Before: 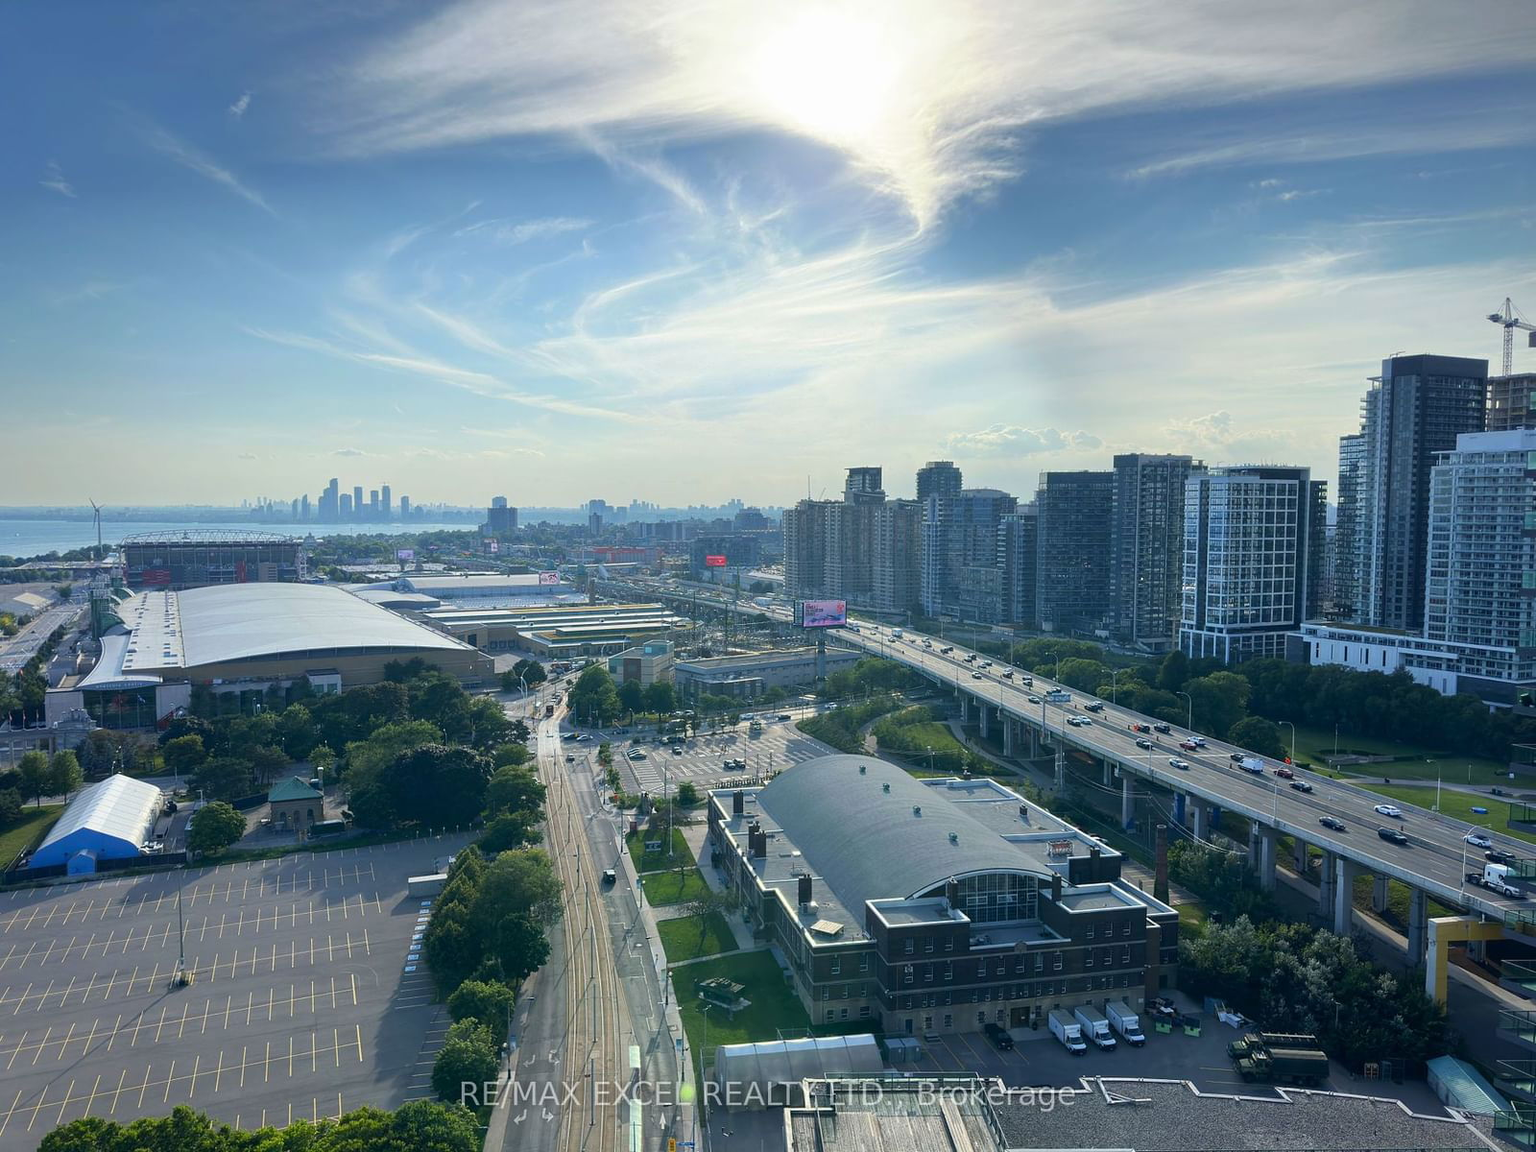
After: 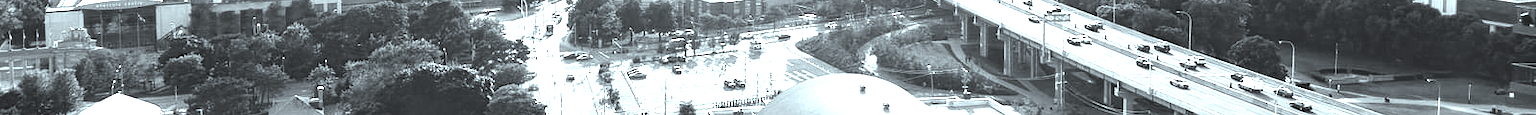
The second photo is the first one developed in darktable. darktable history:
white balance: red 4.26, blue 1.802
crop and rotate: top 59.084%, bottom 30.916%
color calibration: output gray [0.18, 0.41, 0.41, 0], gray › normalize channels true, illuminant same as pipeline (D50), adaptation XYZ, x 0.346, y 0.359, gamut compression 0
color correction: highlights a* -4.18, highlights b* -10.81
color zones: curves: ch0 [(0.826, 0.353)]; ch1 [(0.242, 0.647) (0.889, 0.342)]; ch2 [(0.246, 0.089) (0.969, 0.068)]
